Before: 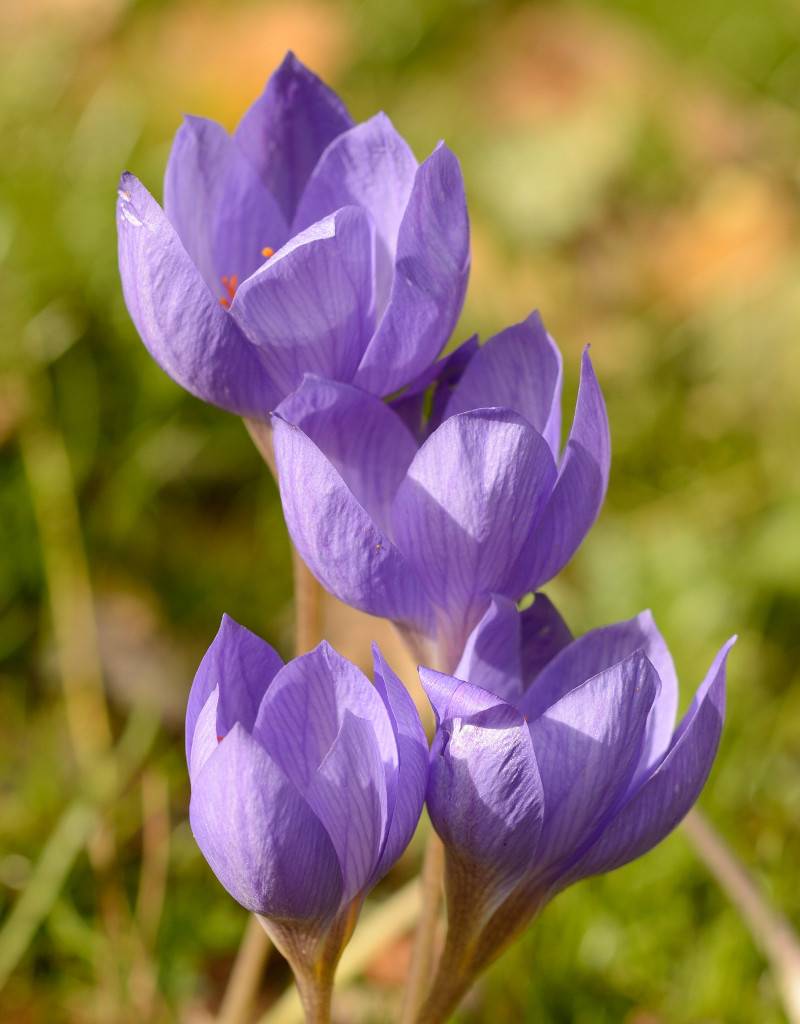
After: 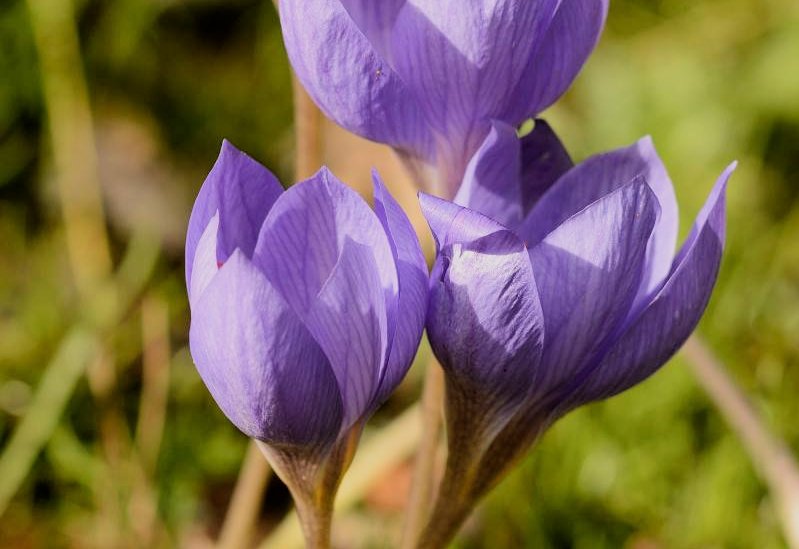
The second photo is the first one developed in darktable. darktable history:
crop and rotate: top 46.315%, right 0.094%
filmic rgb: black relative exposure -5.12 EV, white relative exposure 3.98 EV, hardness 2.88, contrast 1.301, highlights saturation mix -10.17%
